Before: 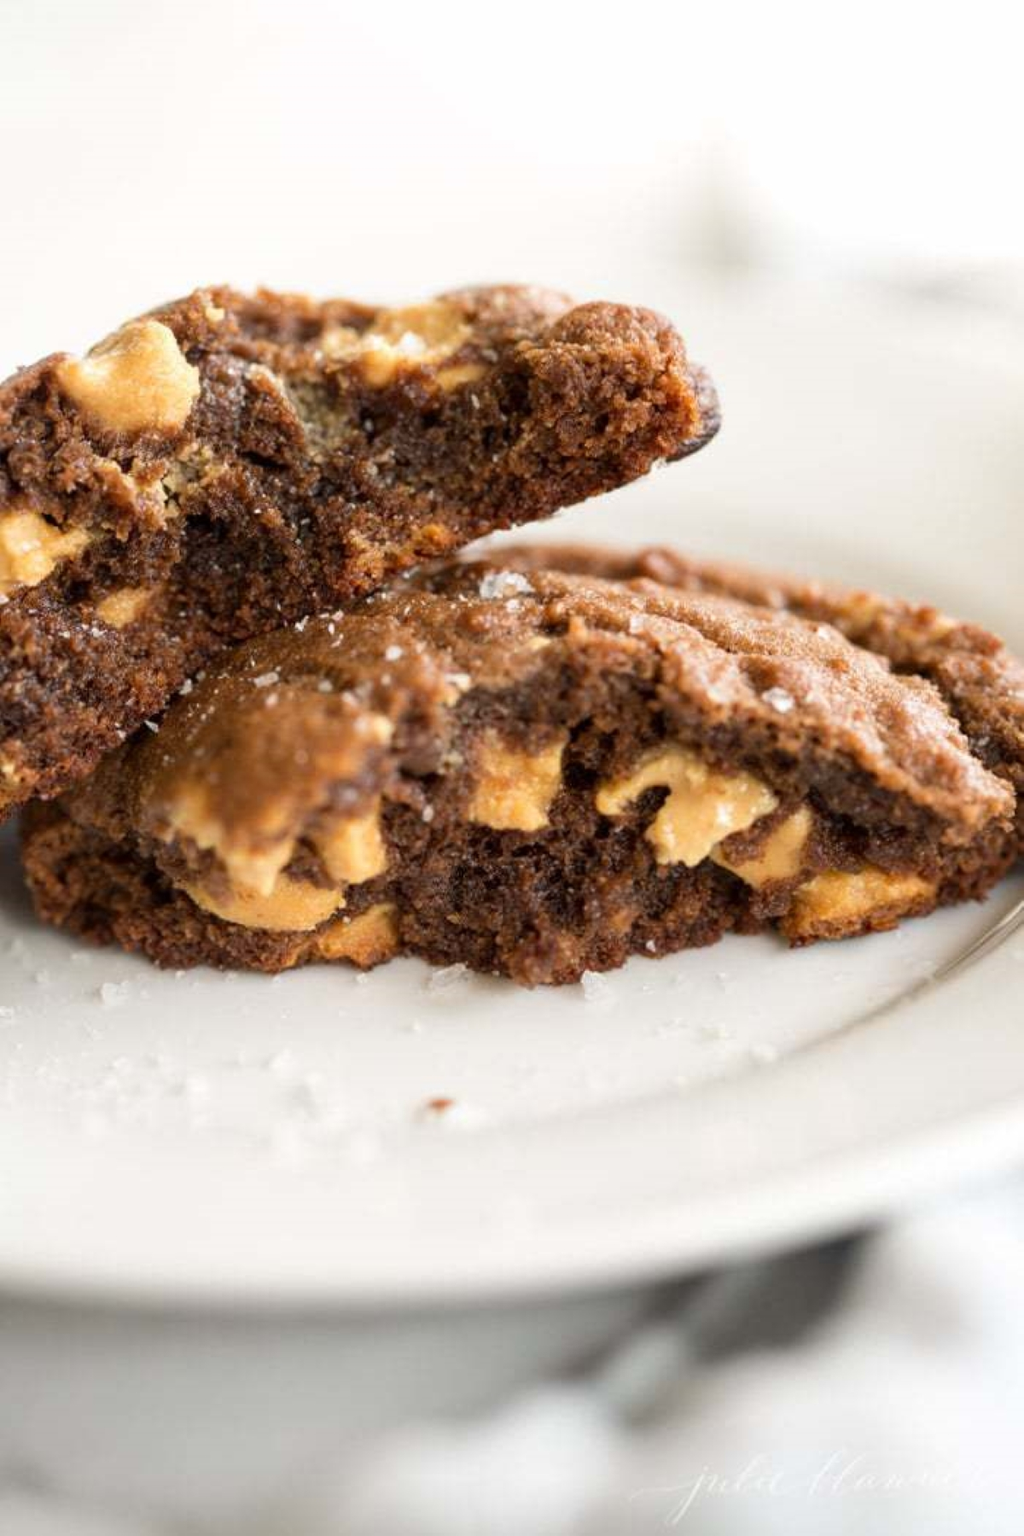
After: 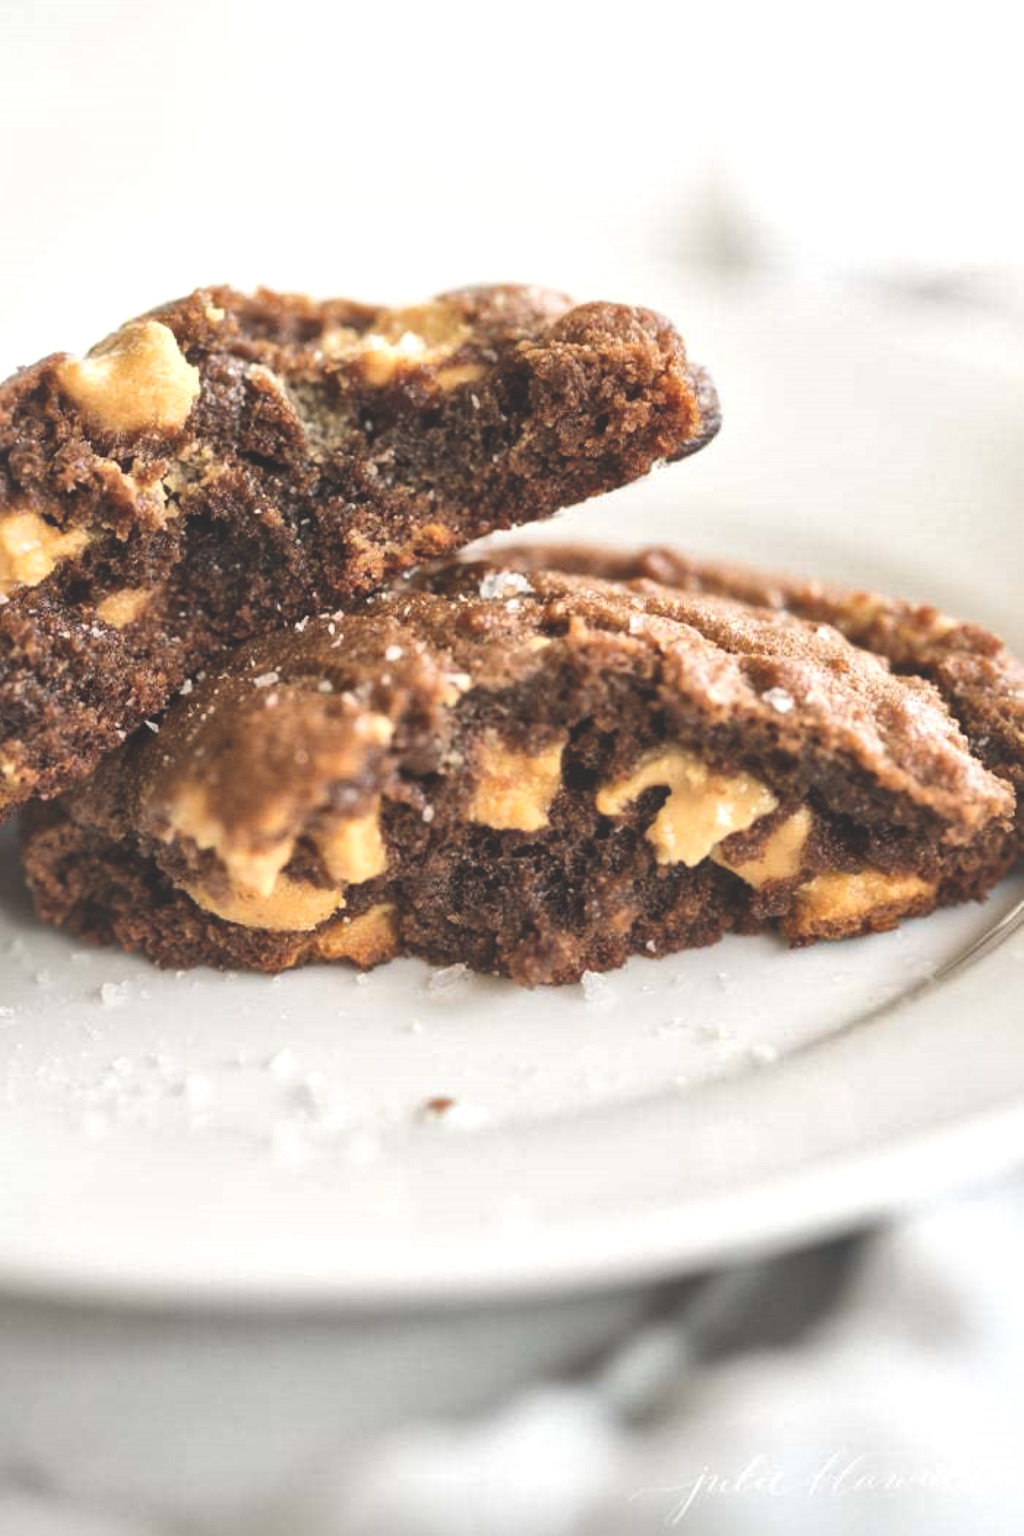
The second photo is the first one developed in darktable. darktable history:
exposure: black level correction -0.039, exposure 0.062 EV, compensate highlight preservation false
local contrast: mode bilateral grid, contrast 20, coarseness 49, detail 161%, midtone range 0.2
